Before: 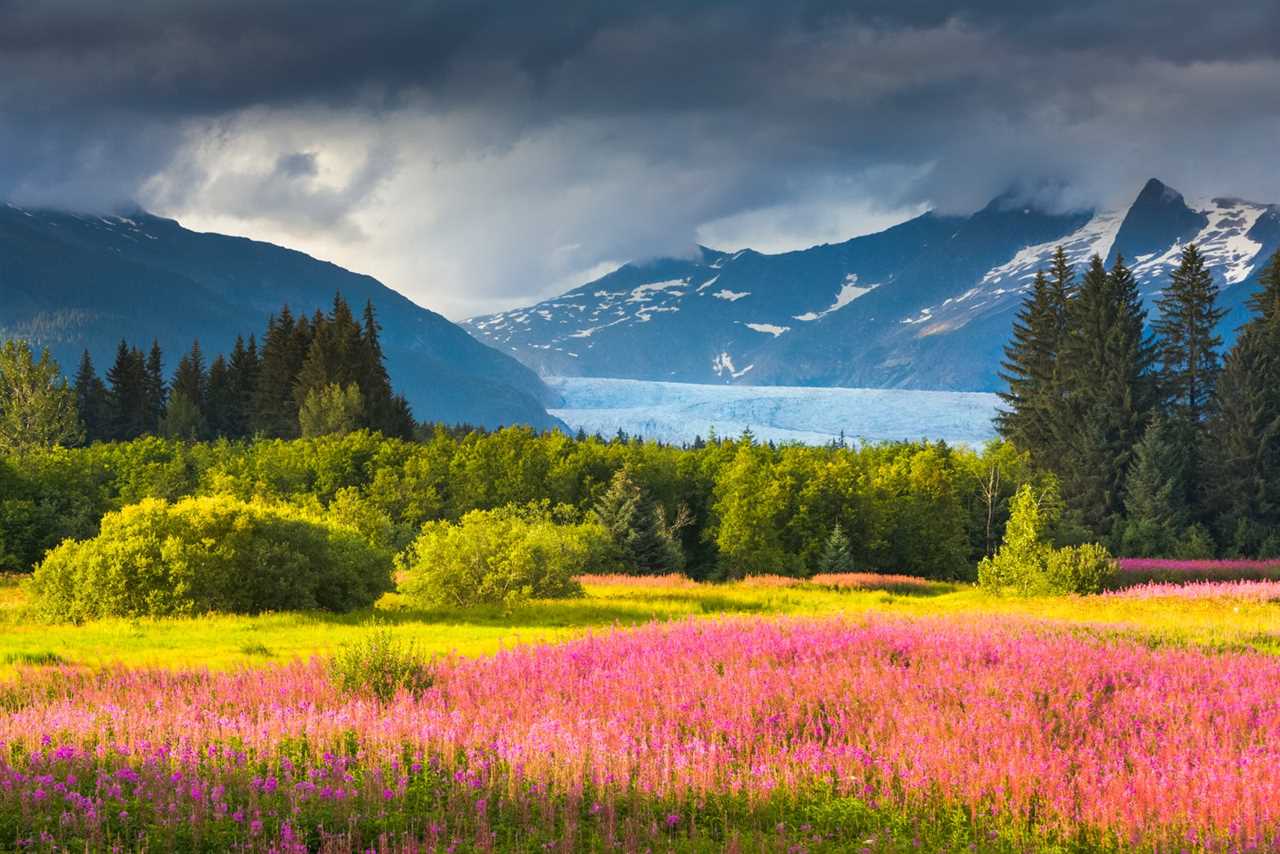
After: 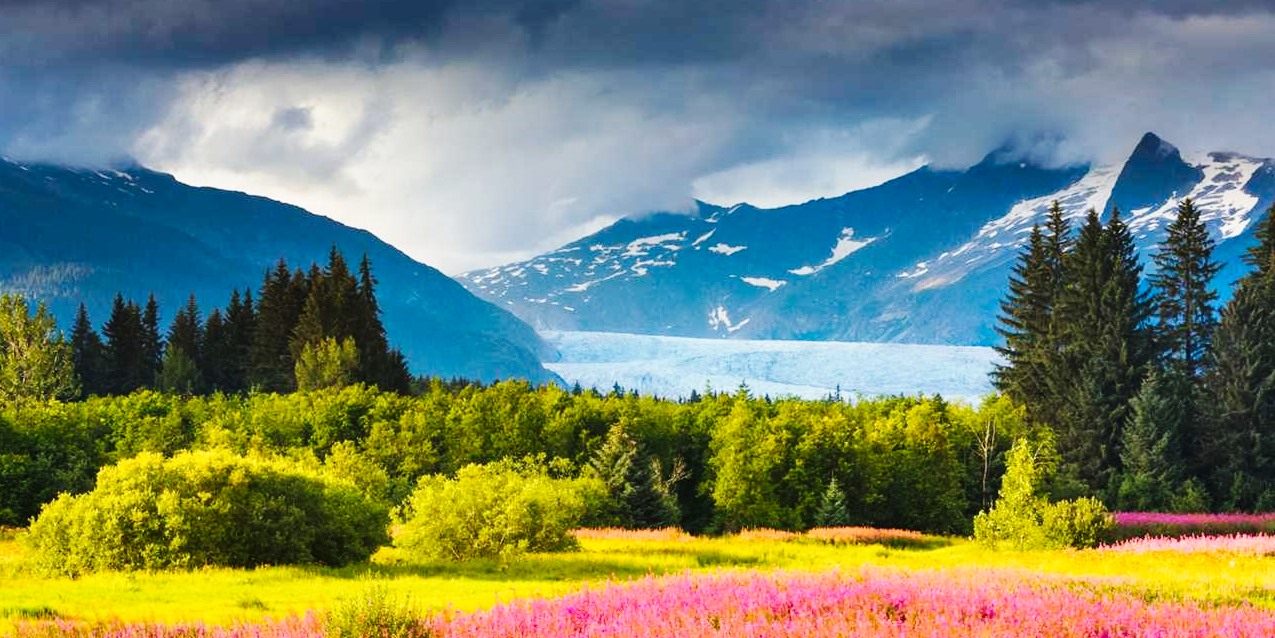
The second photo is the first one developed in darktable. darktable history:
base curve: curves: ch0 [(0, 0) (0.036, 0.025) (0.121, 0.166) (0.206, 0.329) (0.605, 0.79) (1, 1)], preserve colors none
shadows and highlights: shadows 52.42, soften with gaussian
crop: left 0.387%, top 5.469%, bottom 19.809%
